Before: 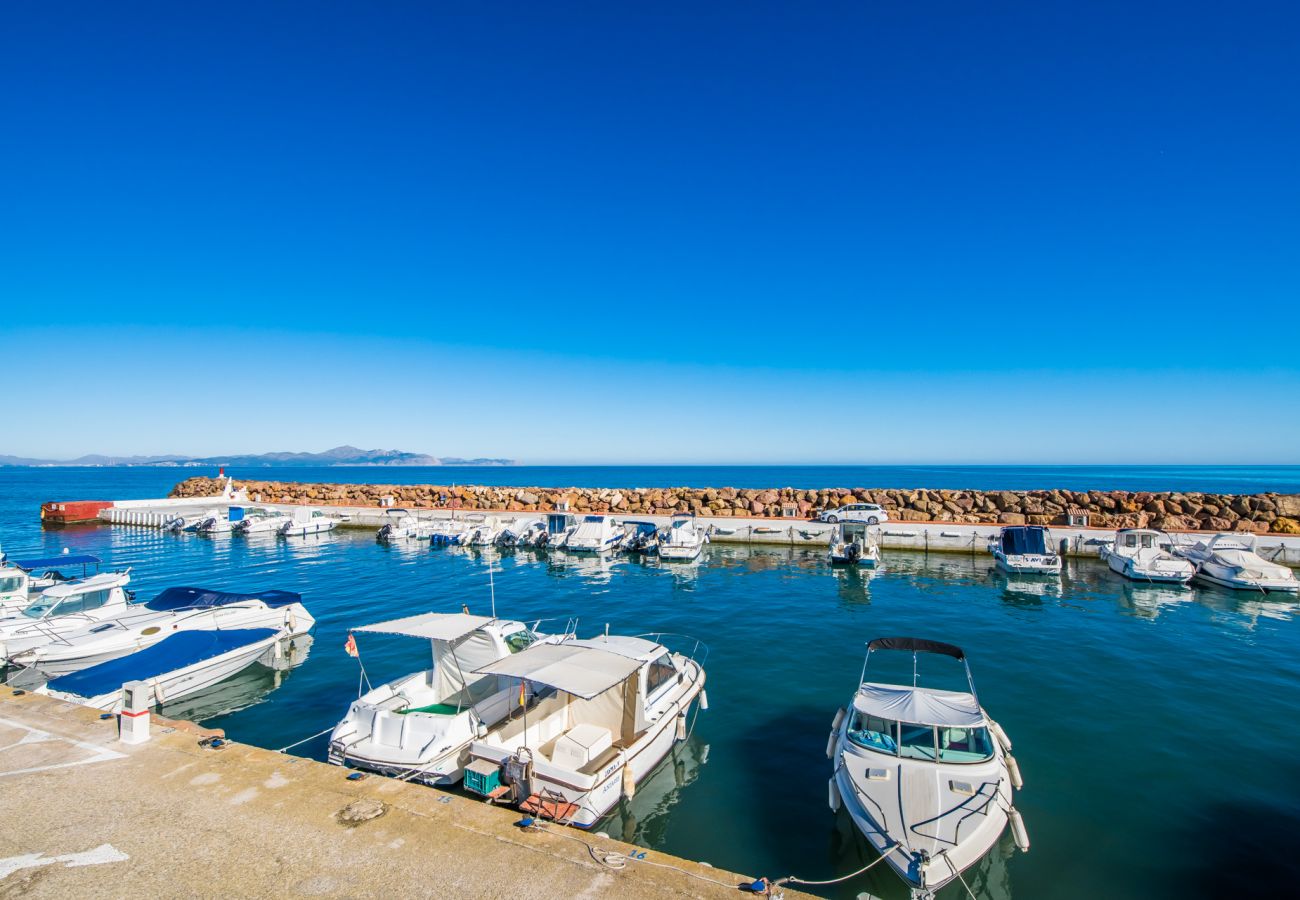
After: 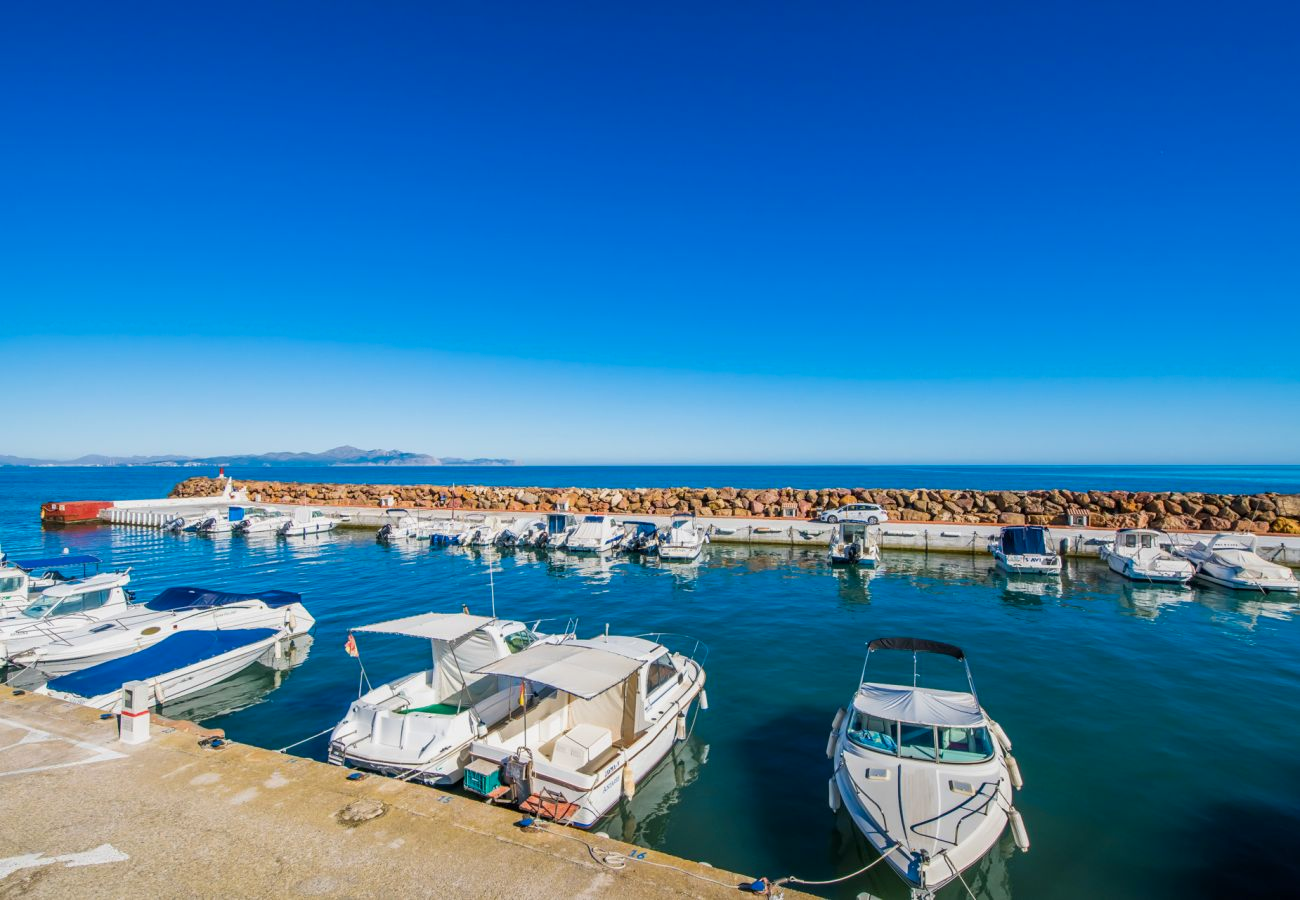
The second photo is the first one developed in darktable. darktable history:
shadows and highlights: radius 121.13, shadows 21.4, white point adjustment -9.72, highlights -14.39, soften with gaussian
exposure: exposure 0.2 EV, compensate highlight preservation false
